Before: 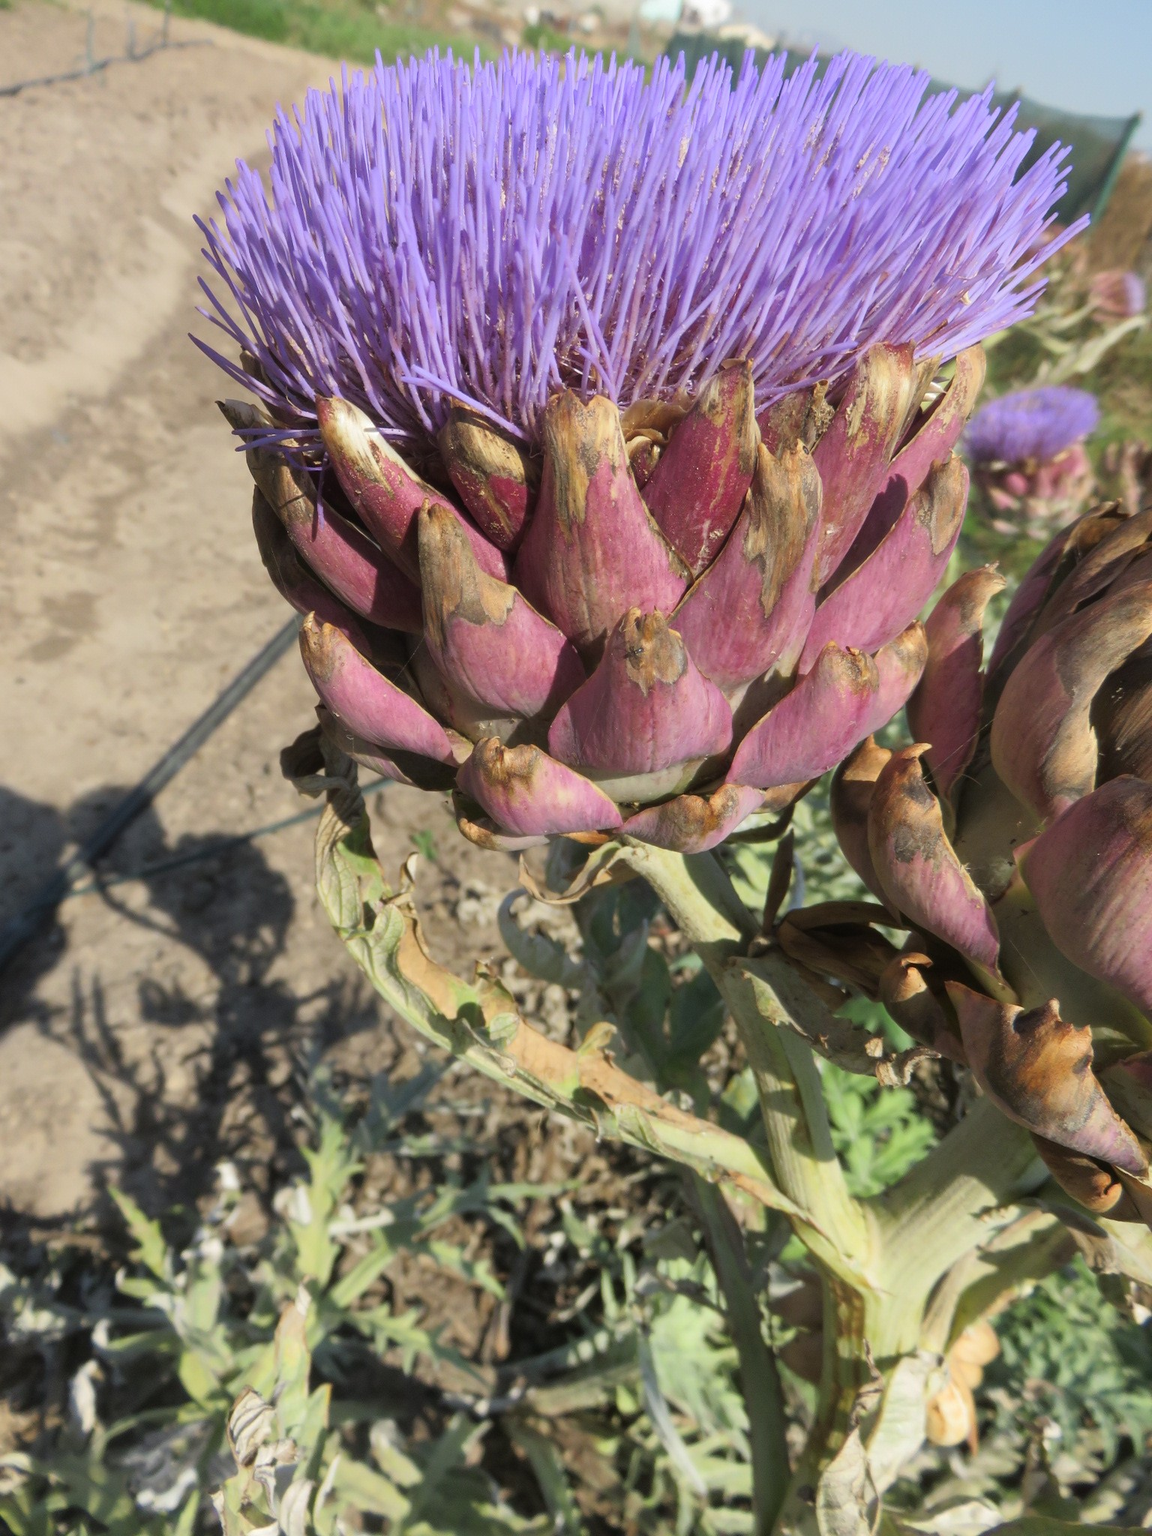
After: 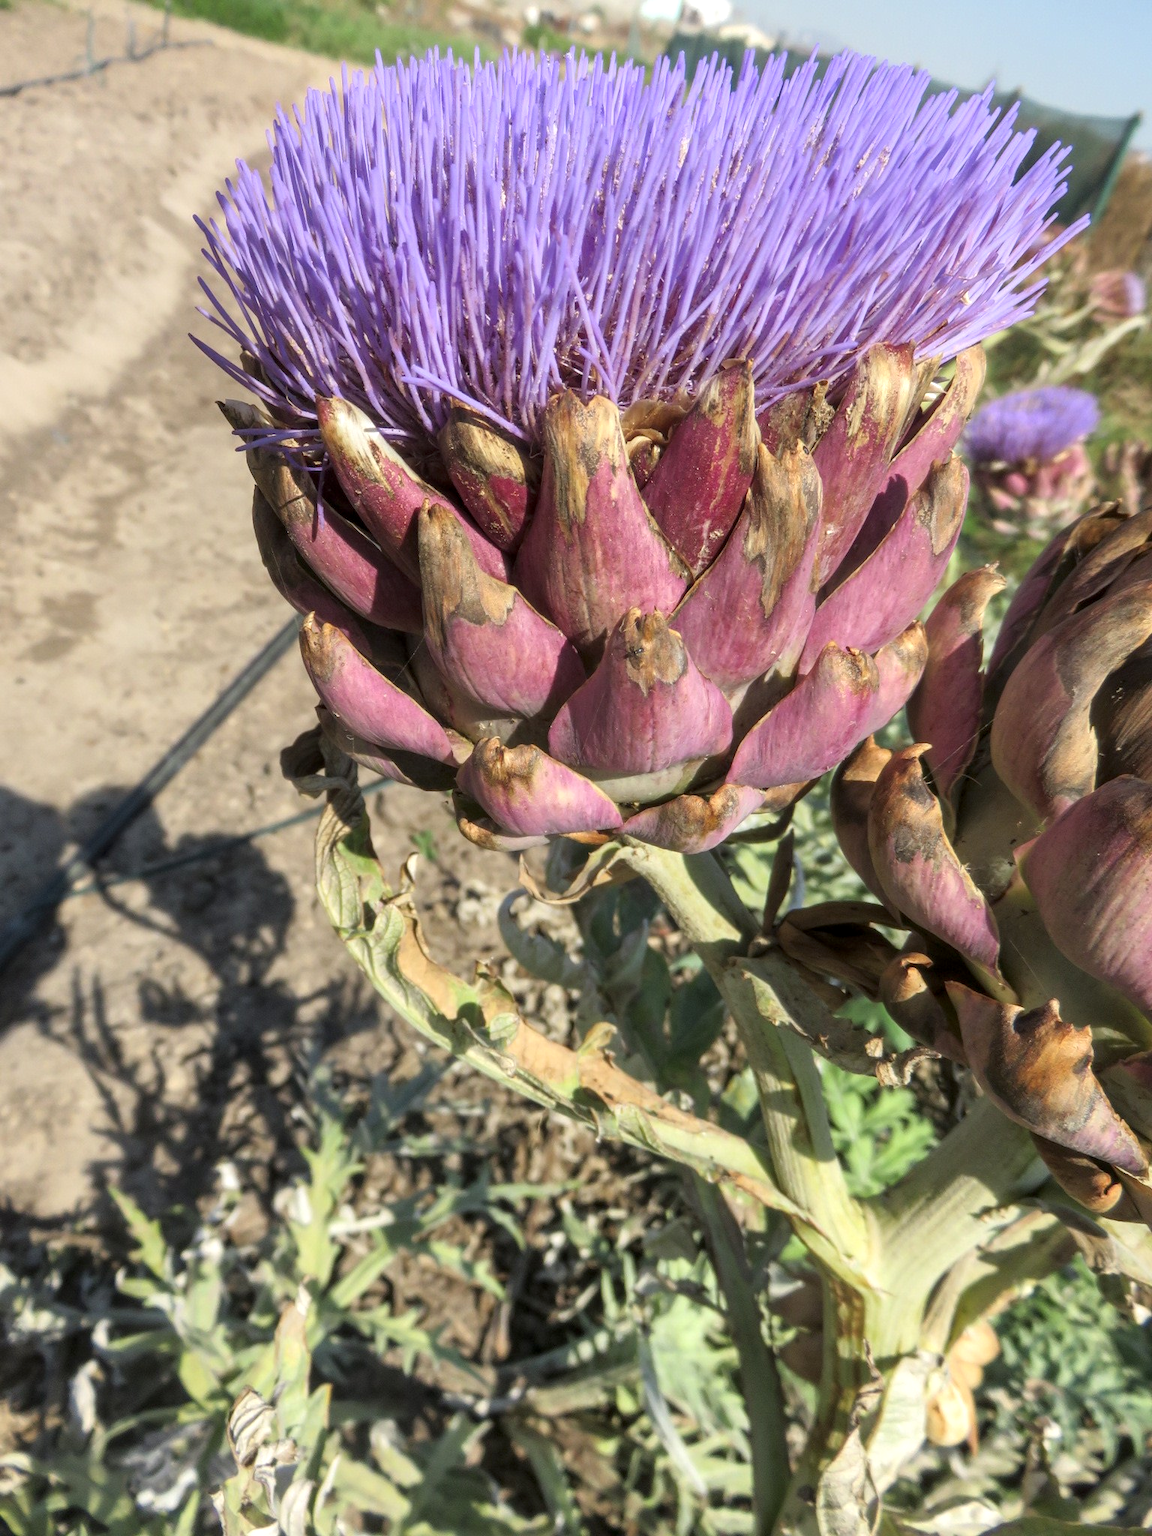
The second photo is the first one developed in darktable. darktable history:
exposure: exposure 0.2 EV, compensate highlight preservation false
local contrast: detail 130%
